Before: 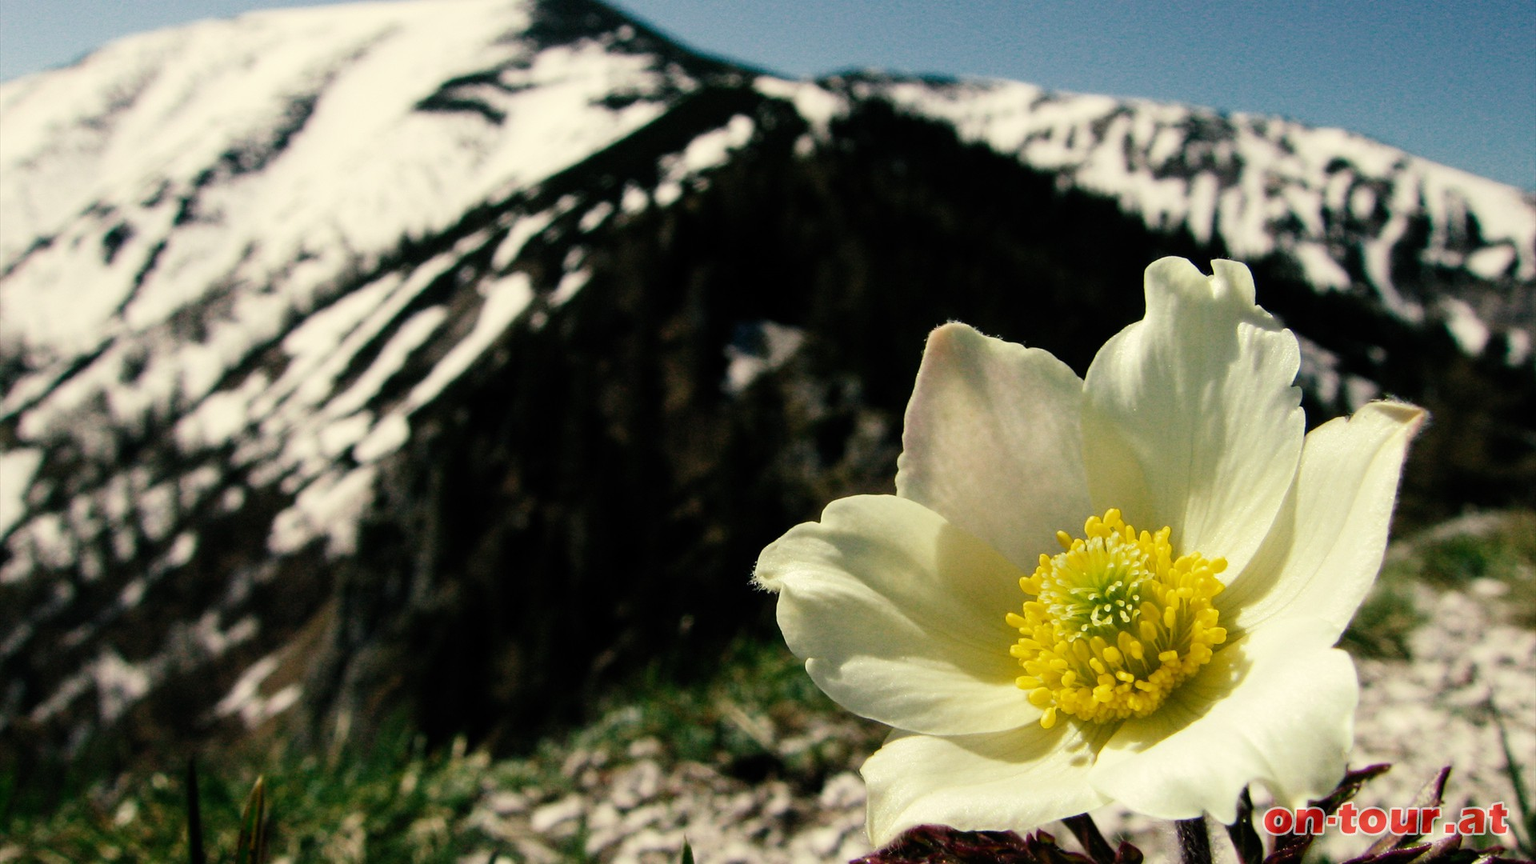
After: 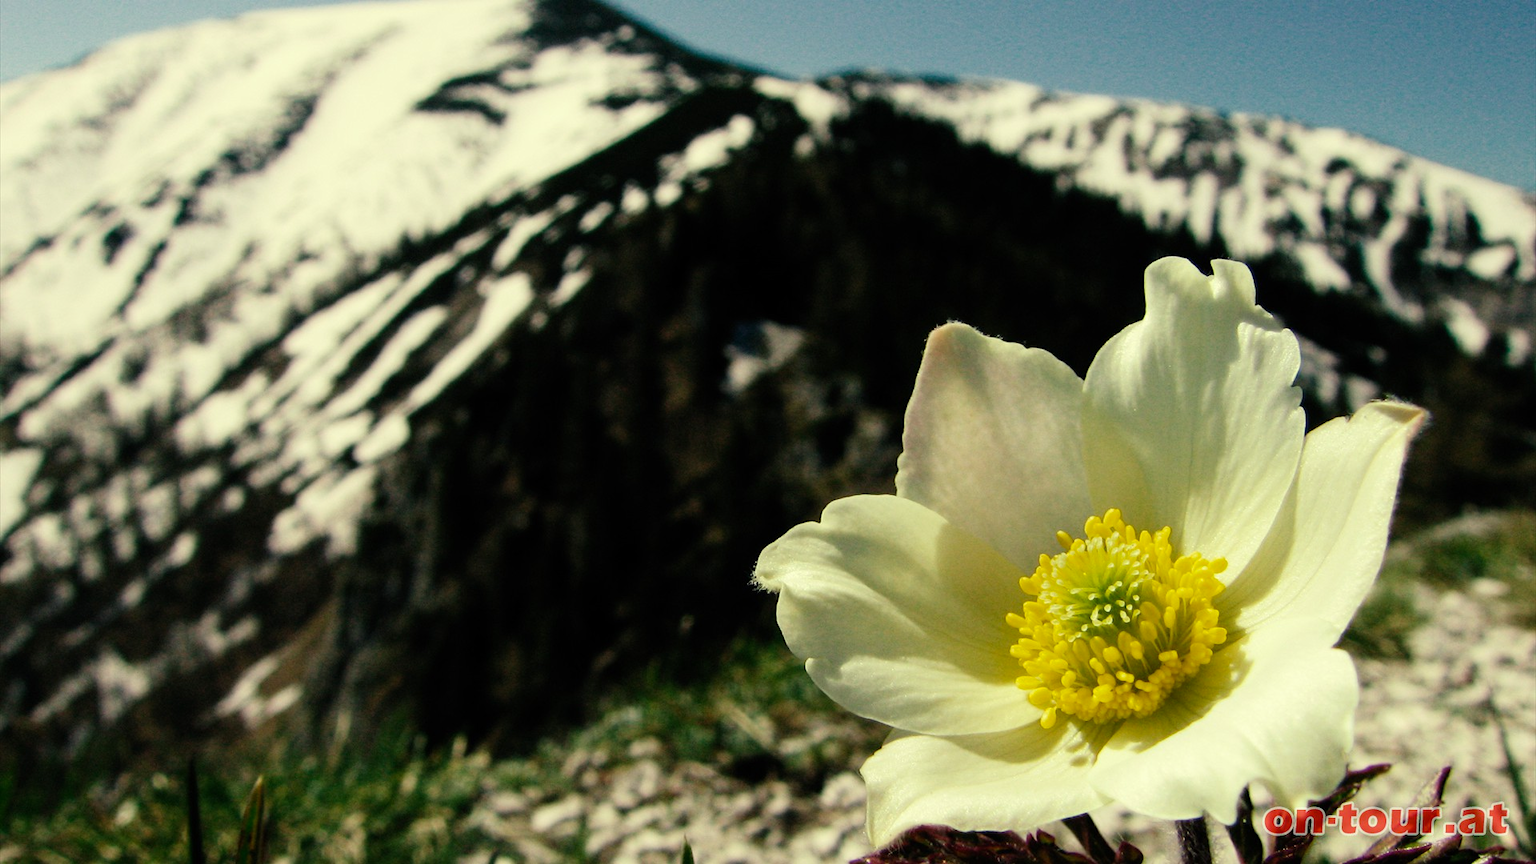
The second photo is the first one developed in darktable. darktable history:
color correction: highlights a* -4.5, highlights b* 7.2
